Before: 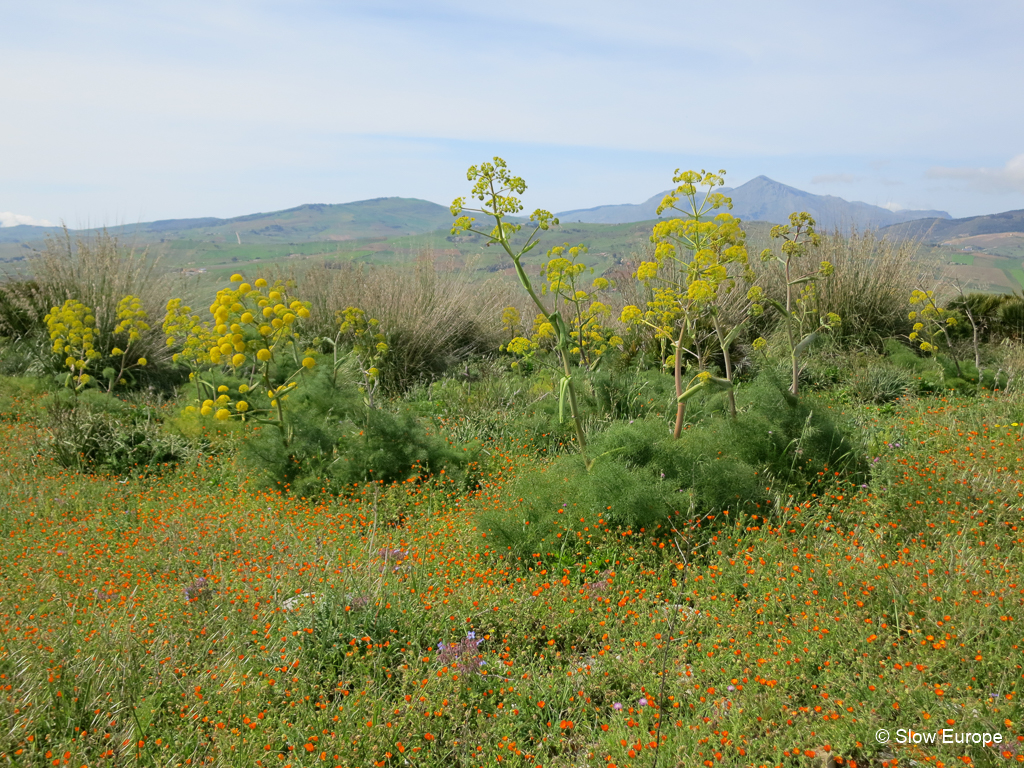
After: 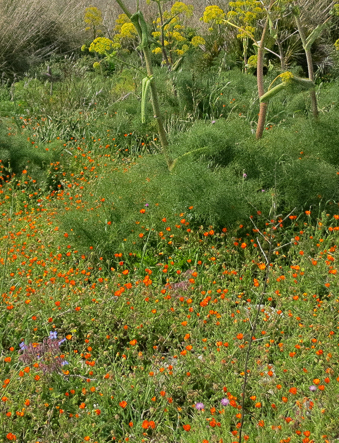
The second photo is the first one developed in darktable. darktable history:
crop: left 40.878%, top 39.176%, right 25.993%, bottom 3.081%
grain: coarseness 22.88 ISO
